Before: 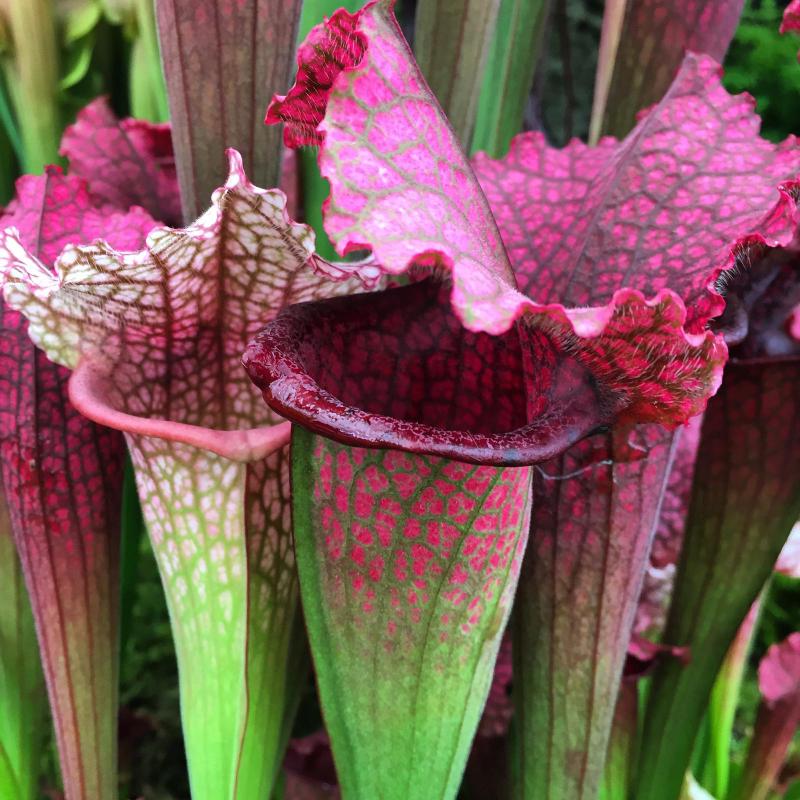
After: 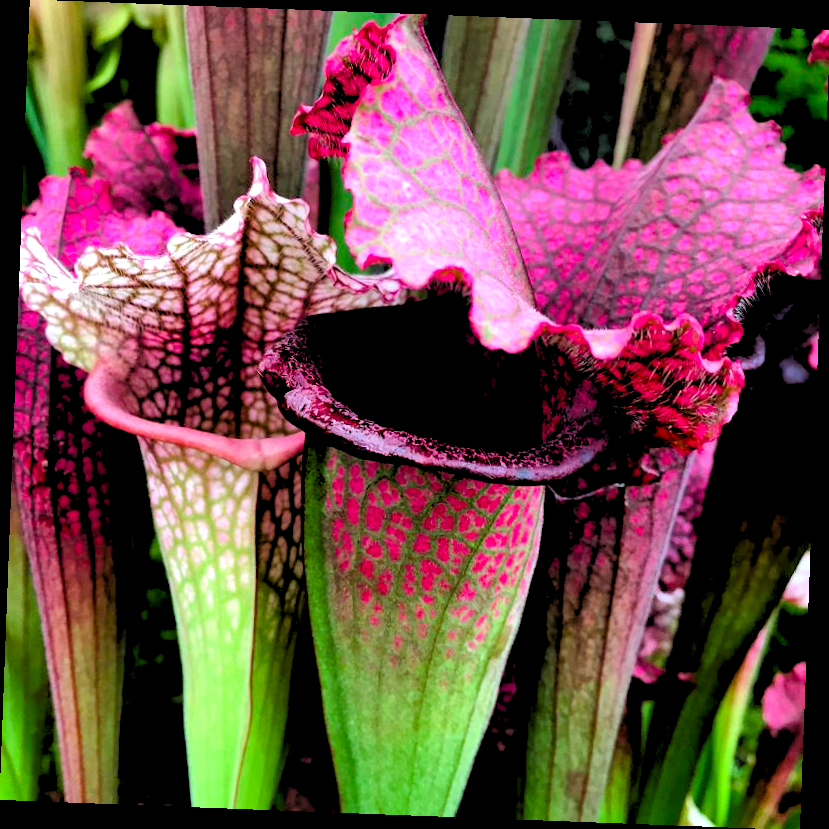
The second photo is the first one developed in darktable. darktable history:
color balance rgb: global offset › luminance -0.51%, perceptual saturation grading › global saturation 27.53%, perceptual saturation grading › highlights -25%, perceptual saturation grading › shadows 25%, perceptual brilliance grading › highlights 6.62%, perceptual brilliance grading › mid-tones 17.07%, perceptual brilliance grading › shadows -5.23%
rgb levels: levels [[0.029, 0.461, 0.922], [0, 0.5, 1], [0, 0.5, 1]]
rotate and perspective: rotation 2.17°, automatic cropping off
